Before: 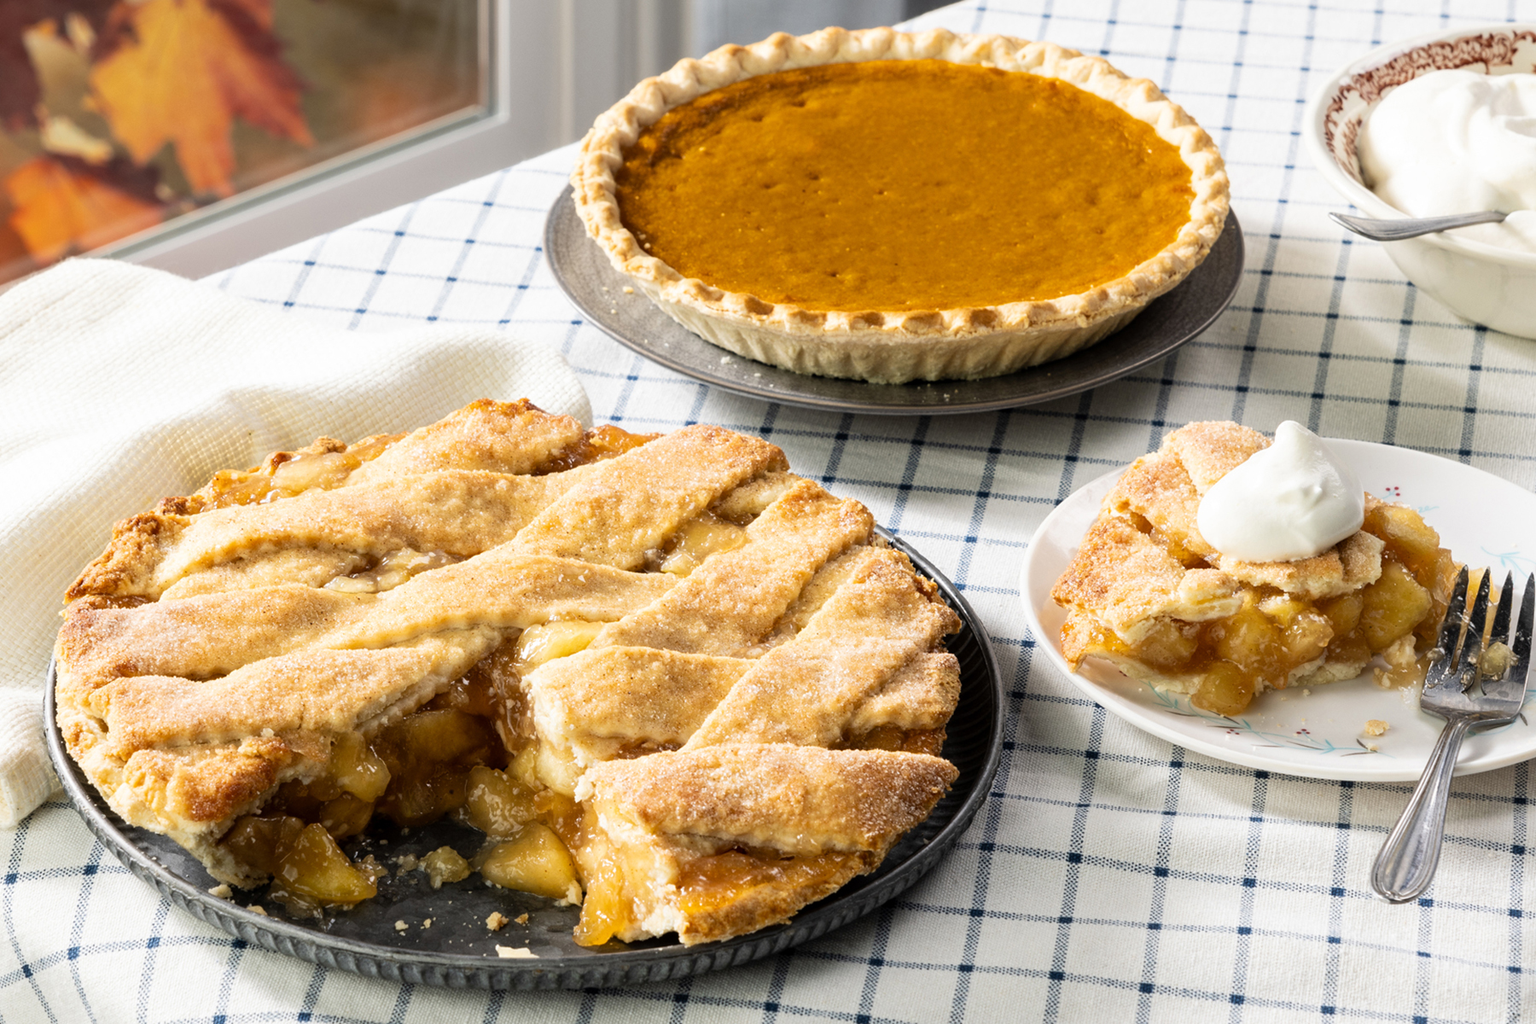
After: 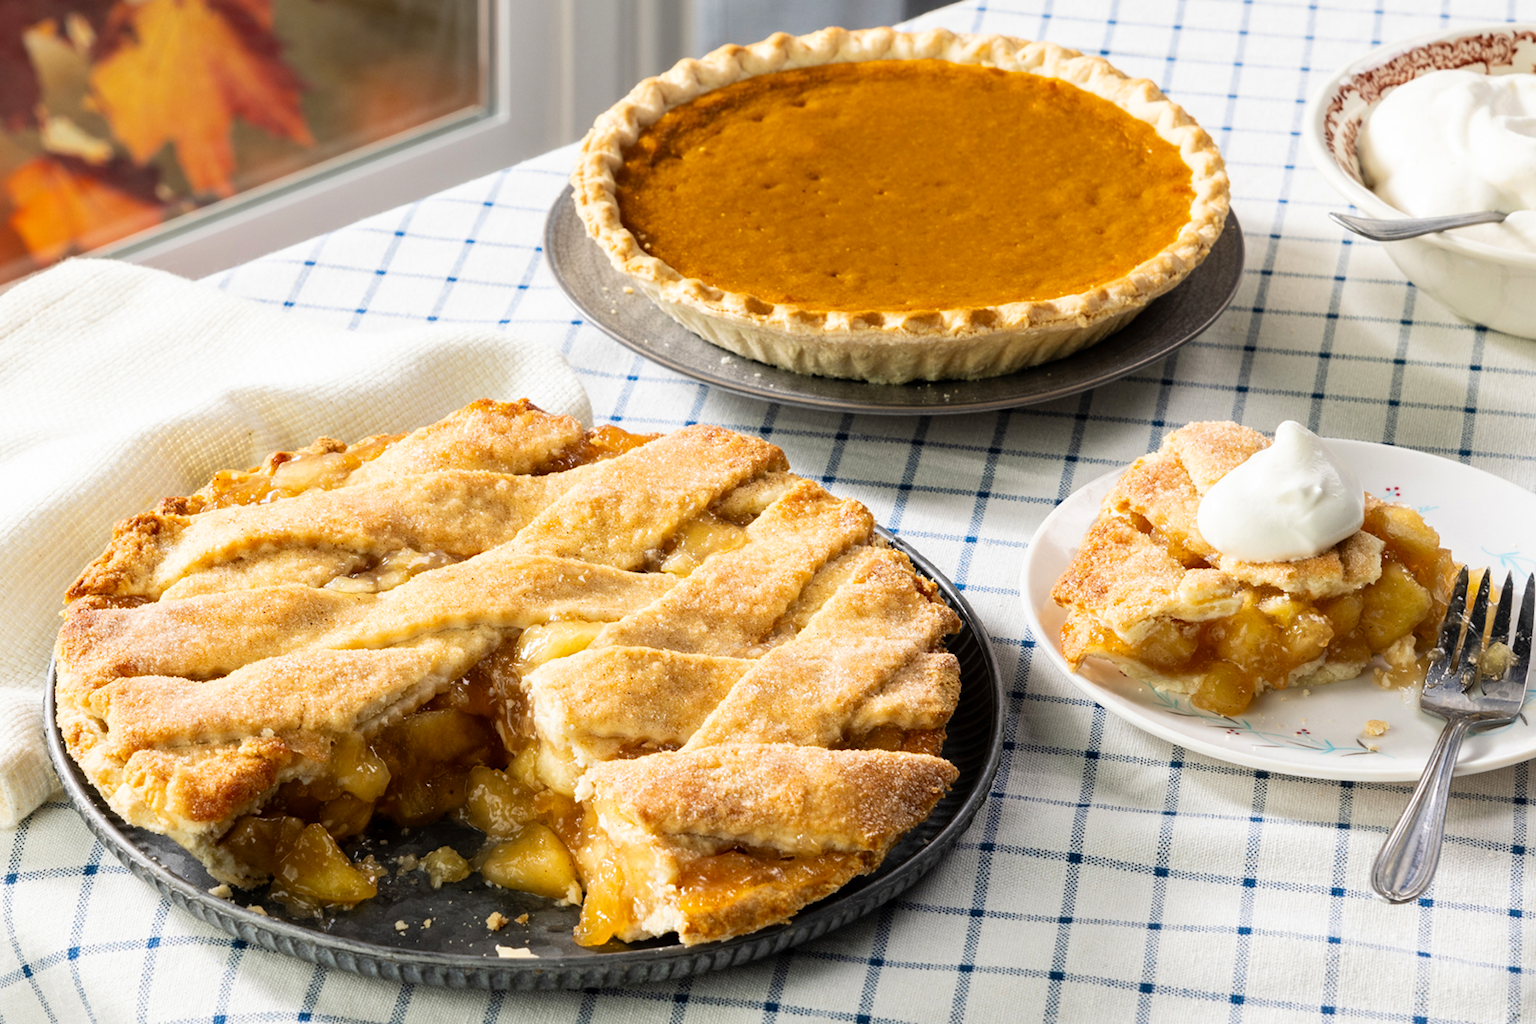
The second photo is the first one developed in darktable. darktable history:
color correction: saturation 1.11
color zones: curves: ch1 [(0.25, 0.5) (0.747, 0.71)]
tone equalizer: on, module defaults
